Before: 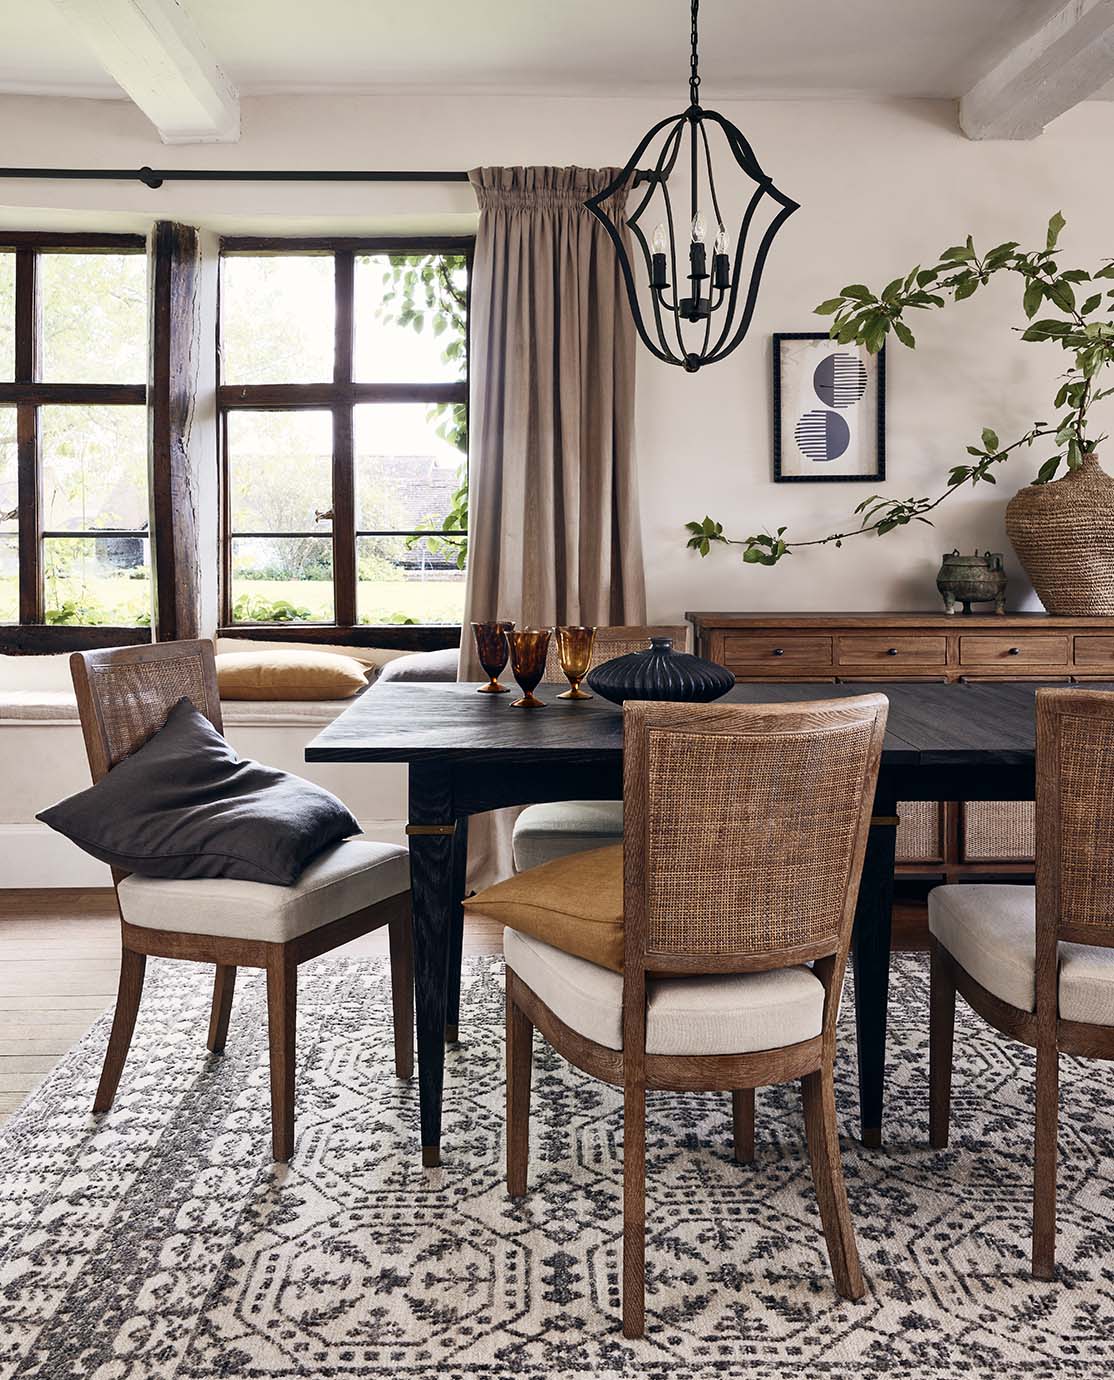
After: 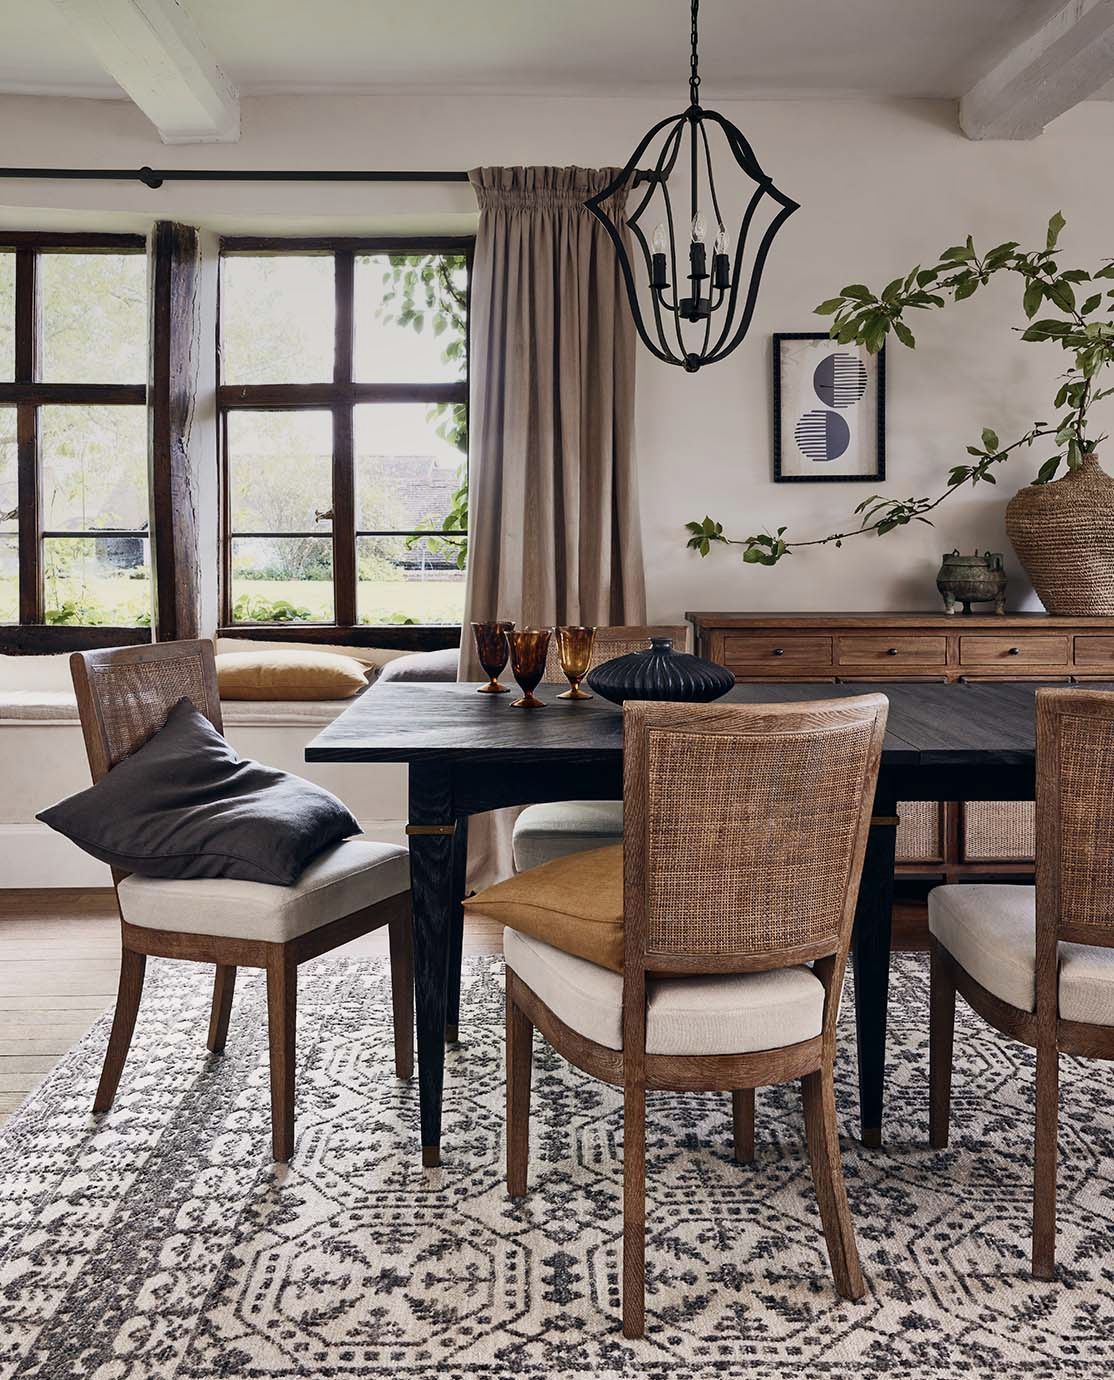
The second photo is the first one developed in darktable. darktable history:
graduated density: on, module defaults
shadows and highlights: shadows 49, highlights -41, soften with gaussian
